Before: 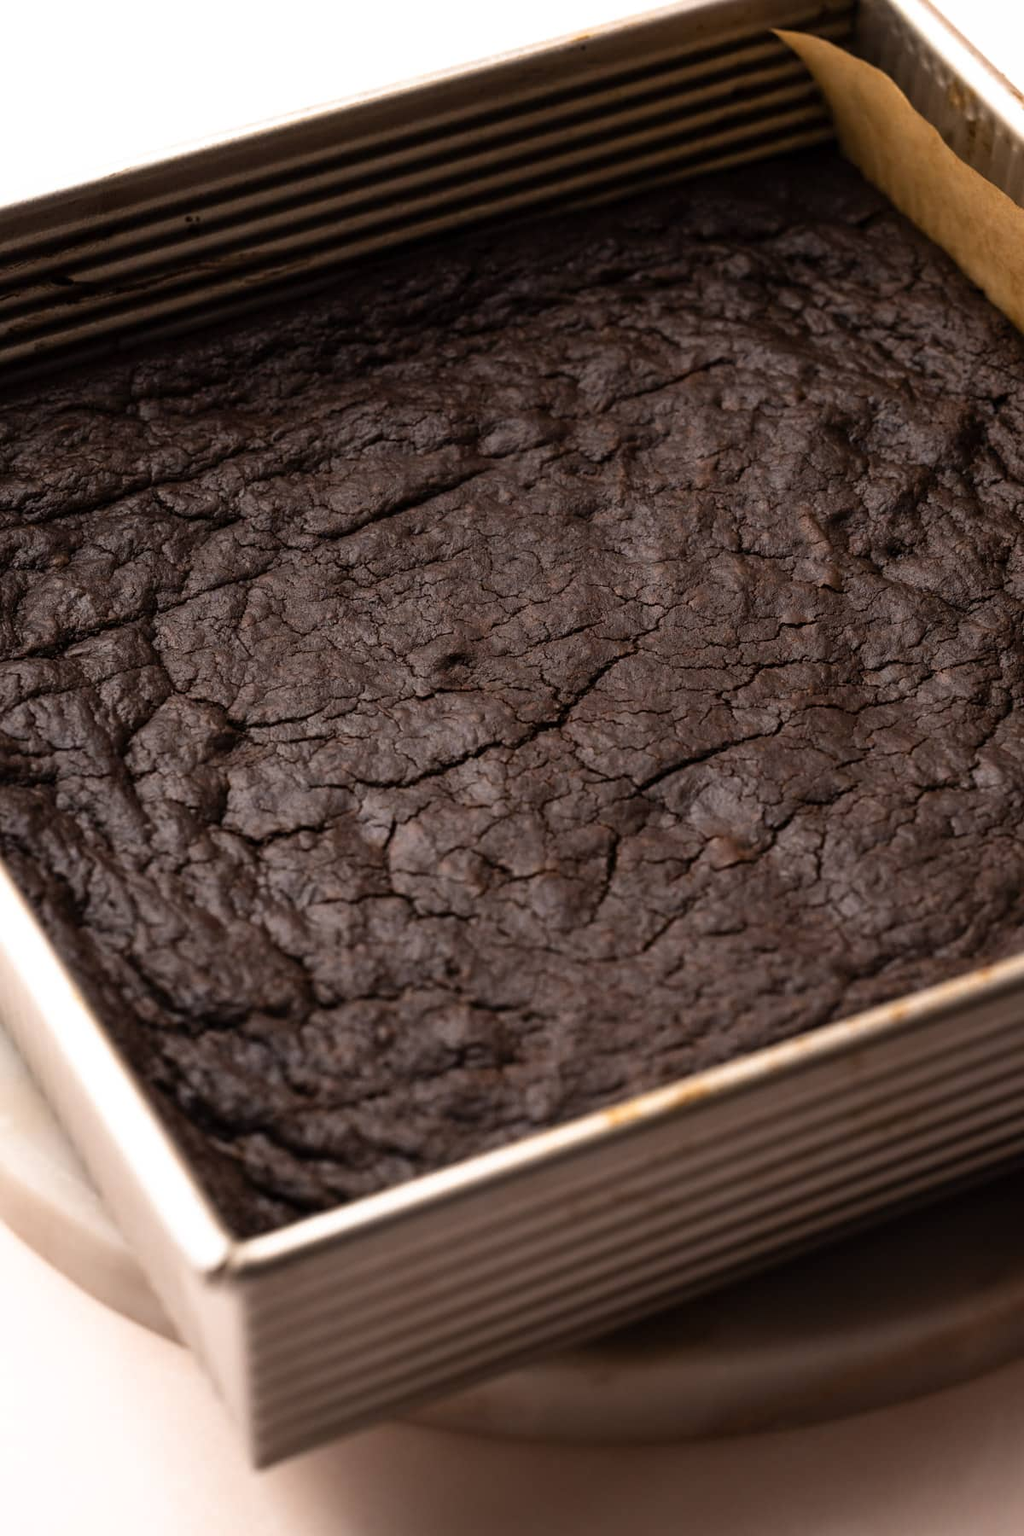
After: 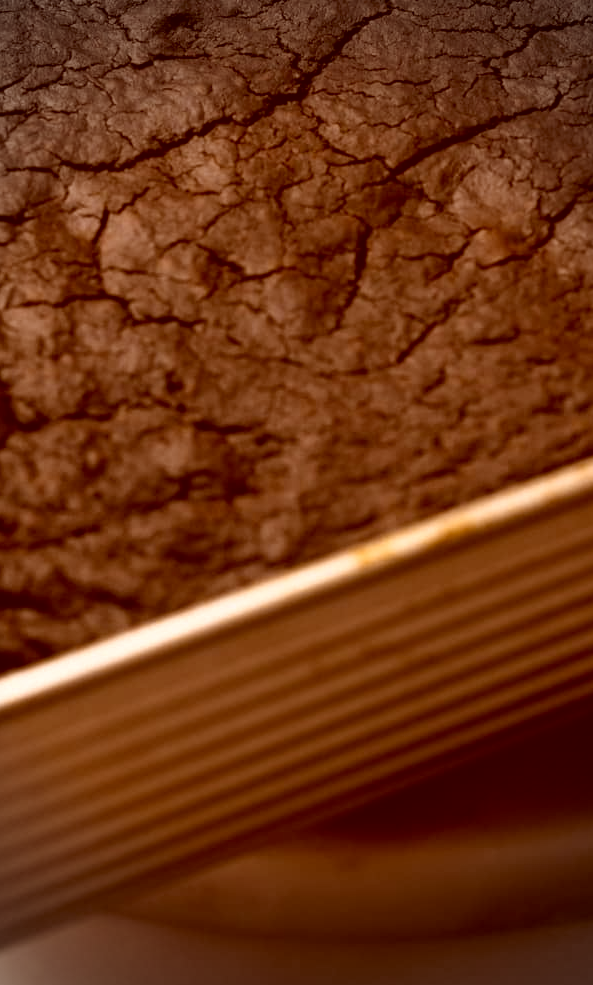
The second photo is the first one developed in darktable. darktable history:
vignetting: fall-off start 71.74%
color correction: highlights a* 9.03, highlights b* 8.71, shadows a* 40, shadows b* 40, saturation 0.8
color contrast: green-magenta contrast 0.85, blue-yellow contrast 1.25, unbound 0
crop: left 29.672%, top 41.786%, right 20.851%, bottom 3.487%
